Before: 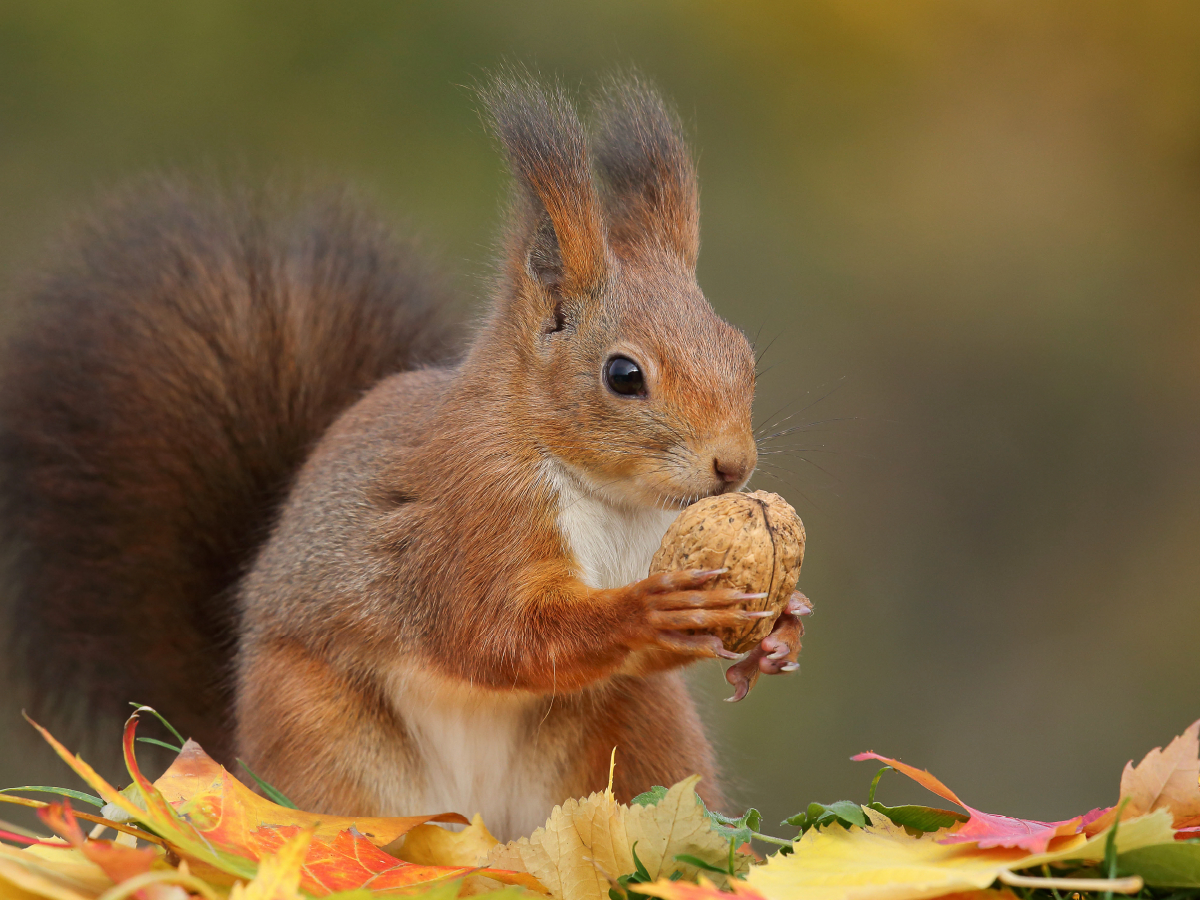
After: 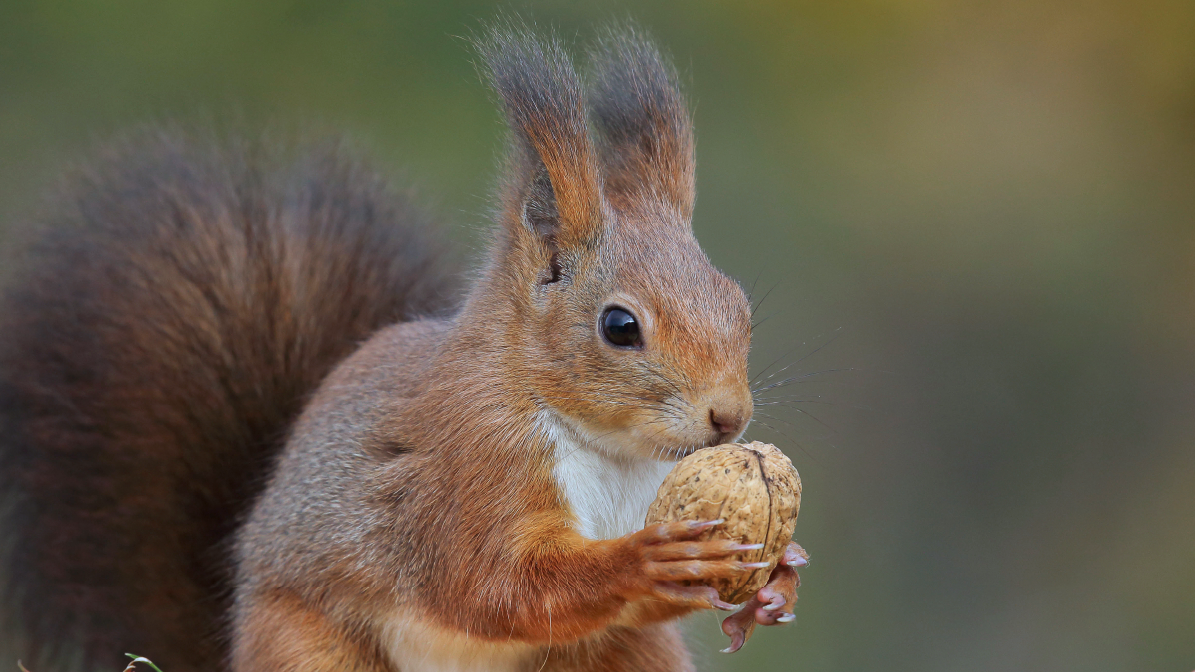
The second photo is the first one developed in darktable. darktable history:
crop: left 0.359%, top 5.507%, bottom 19.809%
color calibration: illuminant custom, x 0.389, y 0.387, temperature 3827.26 K
color correction: highlights b* 3.04
